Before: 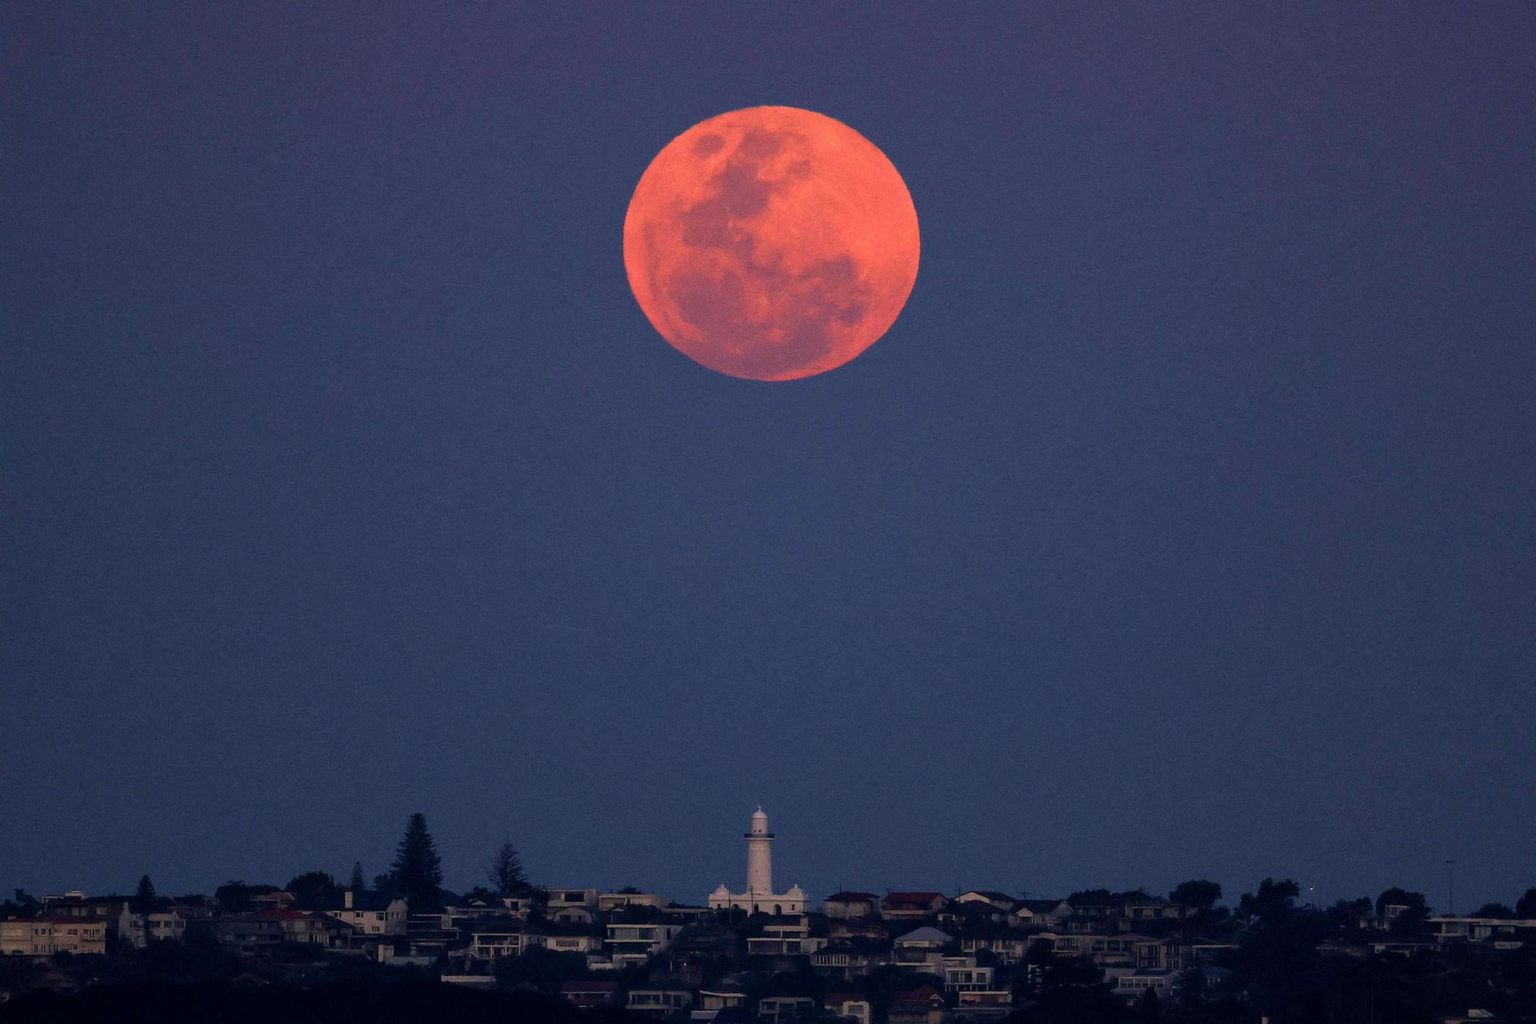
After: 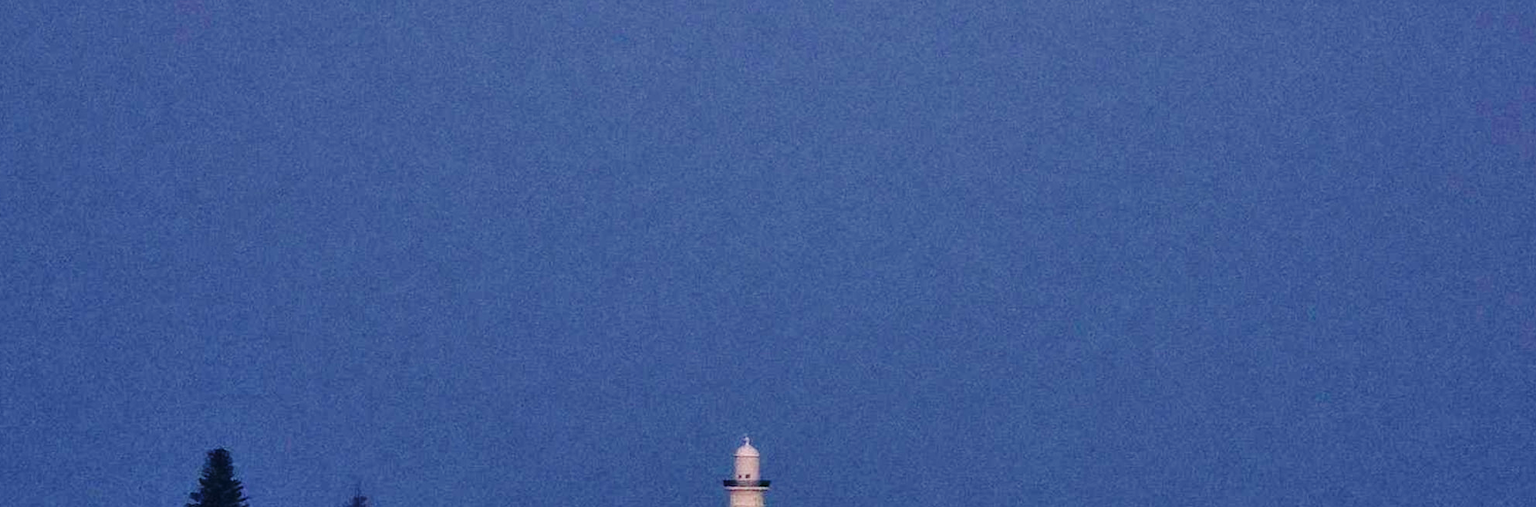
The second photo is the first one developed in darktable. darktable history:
crop: left 17.963%, top 51.038%, right 17.2%, bottom 16.79%
exposure: black level correction 0, exposure 0.301 EV, compensate highlight preservation false
base curve: curves: ch0 [(0, 0) (0.028, 0.03) (0.121, 0.232) (0.46, 0.748) (0.859, 0.968) (1, 1)], preserve colors none
shadows and highlights: white point adjustment 0.812, soften with gaussian
